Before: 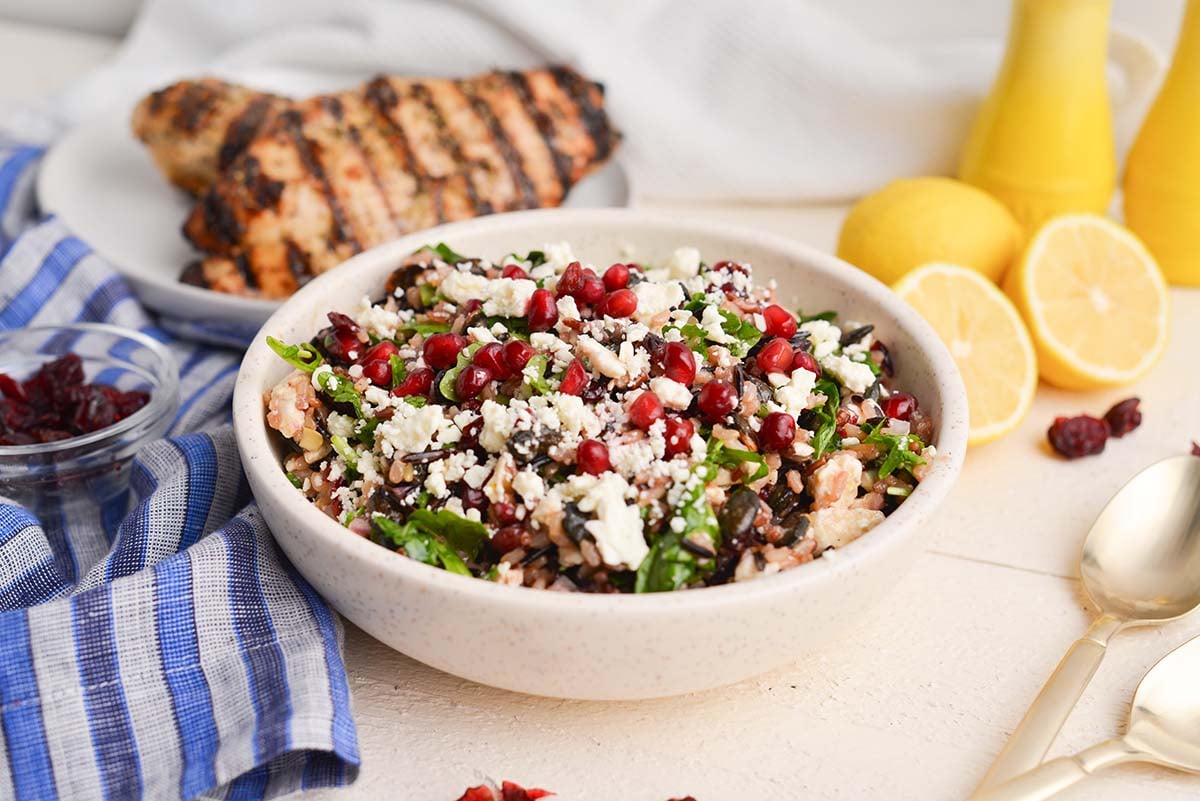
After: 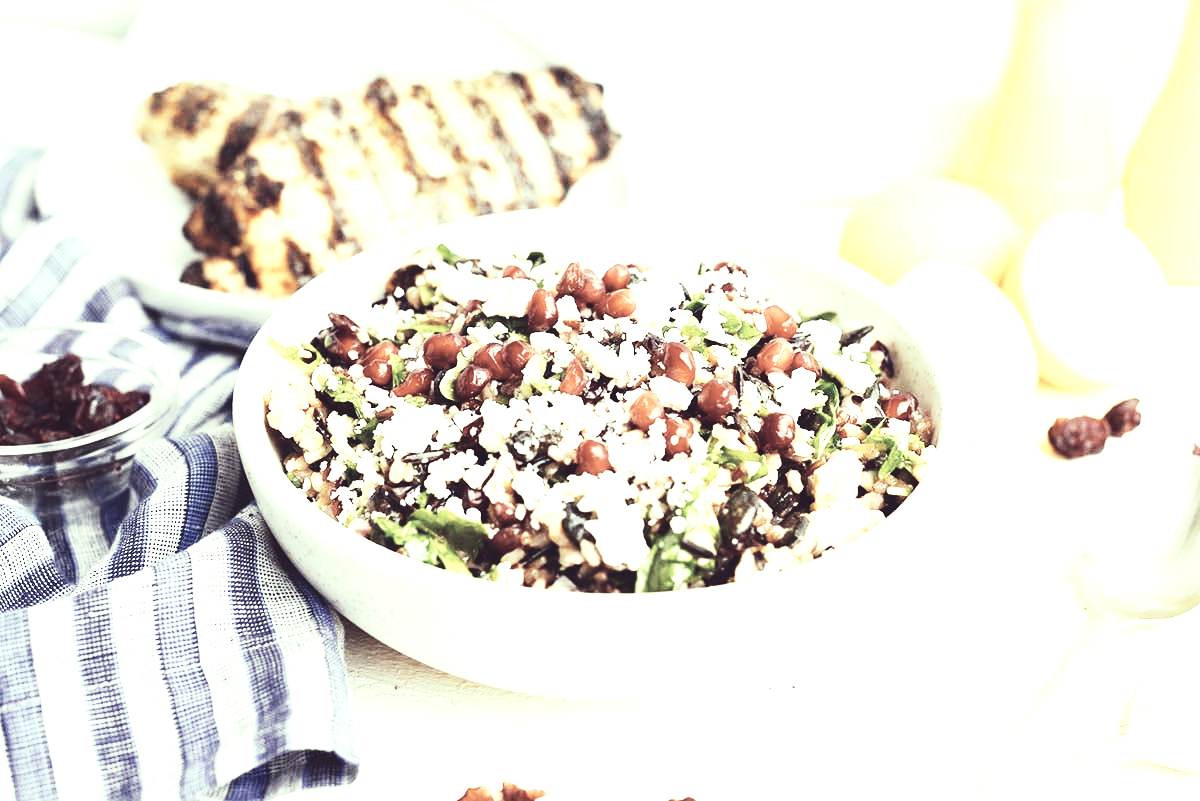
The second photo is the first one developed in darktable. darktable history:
tone equalizer: -8 EV 0.22 EV, -7 EV 0.441 EV, -6 EV 0.455 EV, -5 EV 0.234 EV, -3 EV -0.255 EV, -2 EV -0.401 EV, -1 EV -0.421 EV, +0 EV -0.228 EV
color correction: highlights a* -20.3, highlights b* 20.12, shadows a* 19.98, shadows b* -20.25, saturation 0.378
tone curve: curves: ch0 [(0, 0) (0.003, 0.06) (0.011, 0.059) (0.025, 0.065) (0.044, 0.076) (0.069, 0.088) (0.1, 0.102) (0.136, 0.116) (0.177, 0.137) (0.224, 0.169) (0.277, 0.214) (0.335, 0.271) (0.399, 0.356) (0.468, 0.459) (0.543, 0.579) (0.623, 0.705) (0.709, 0.823) (0.801, 0.918) (0.898, 0.963) (1, 1)], preserve colors none
exposure: black level correction 0, exposure 1.99 EV, compensate exposure bias true, compensate highlight preservation false
